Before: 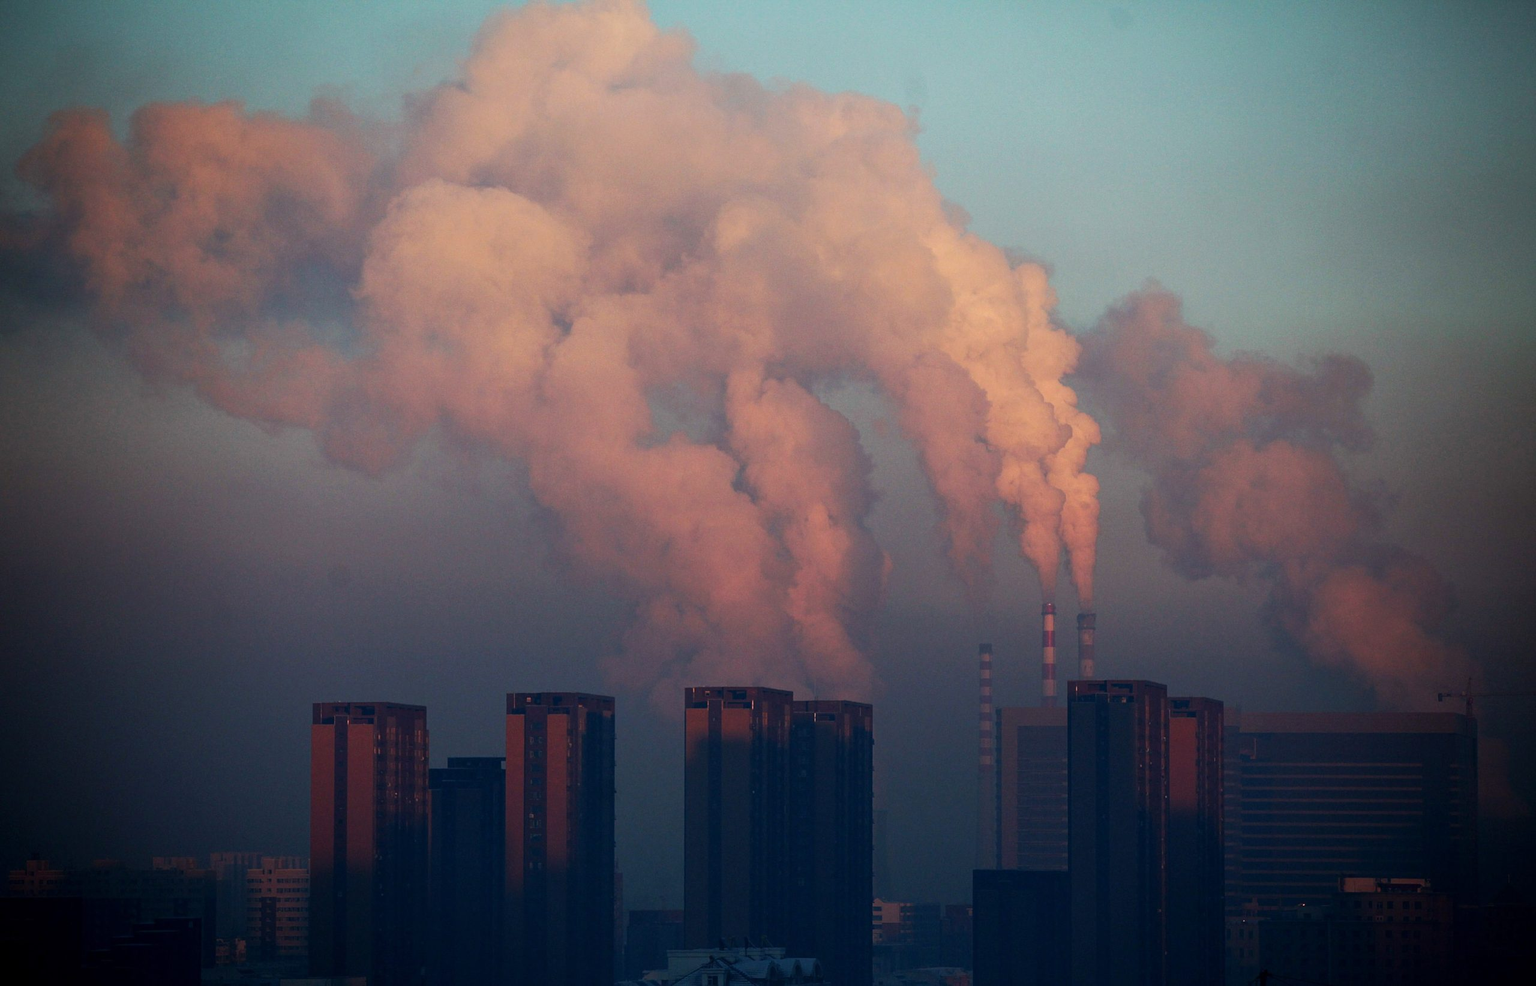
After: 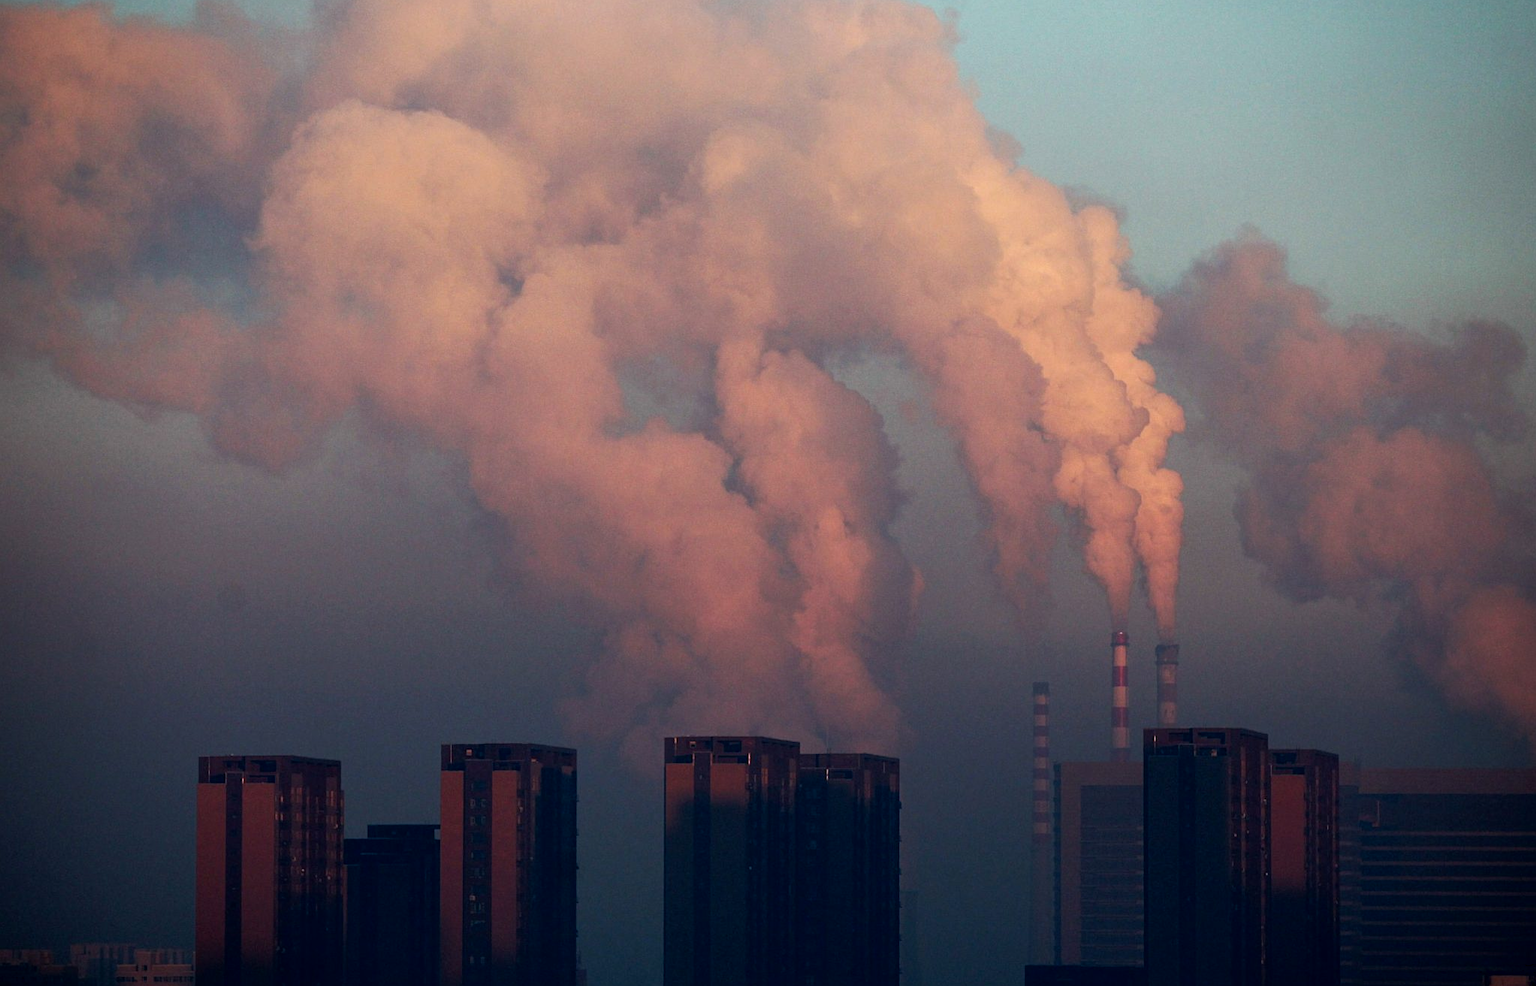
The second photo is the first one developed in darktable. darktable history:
exposure: black level correction 0.004, exposure 0.014 EV, compensate highlight preservation false
crop and rotate: left 10.071%, top 10.071%, right 10.02%, bottom 10.02%
rgb curve: curves: ch0 [(0, 0) (0.078, 0.051) (0.929, 0.956) (1, 1)], compensate middle gray true
